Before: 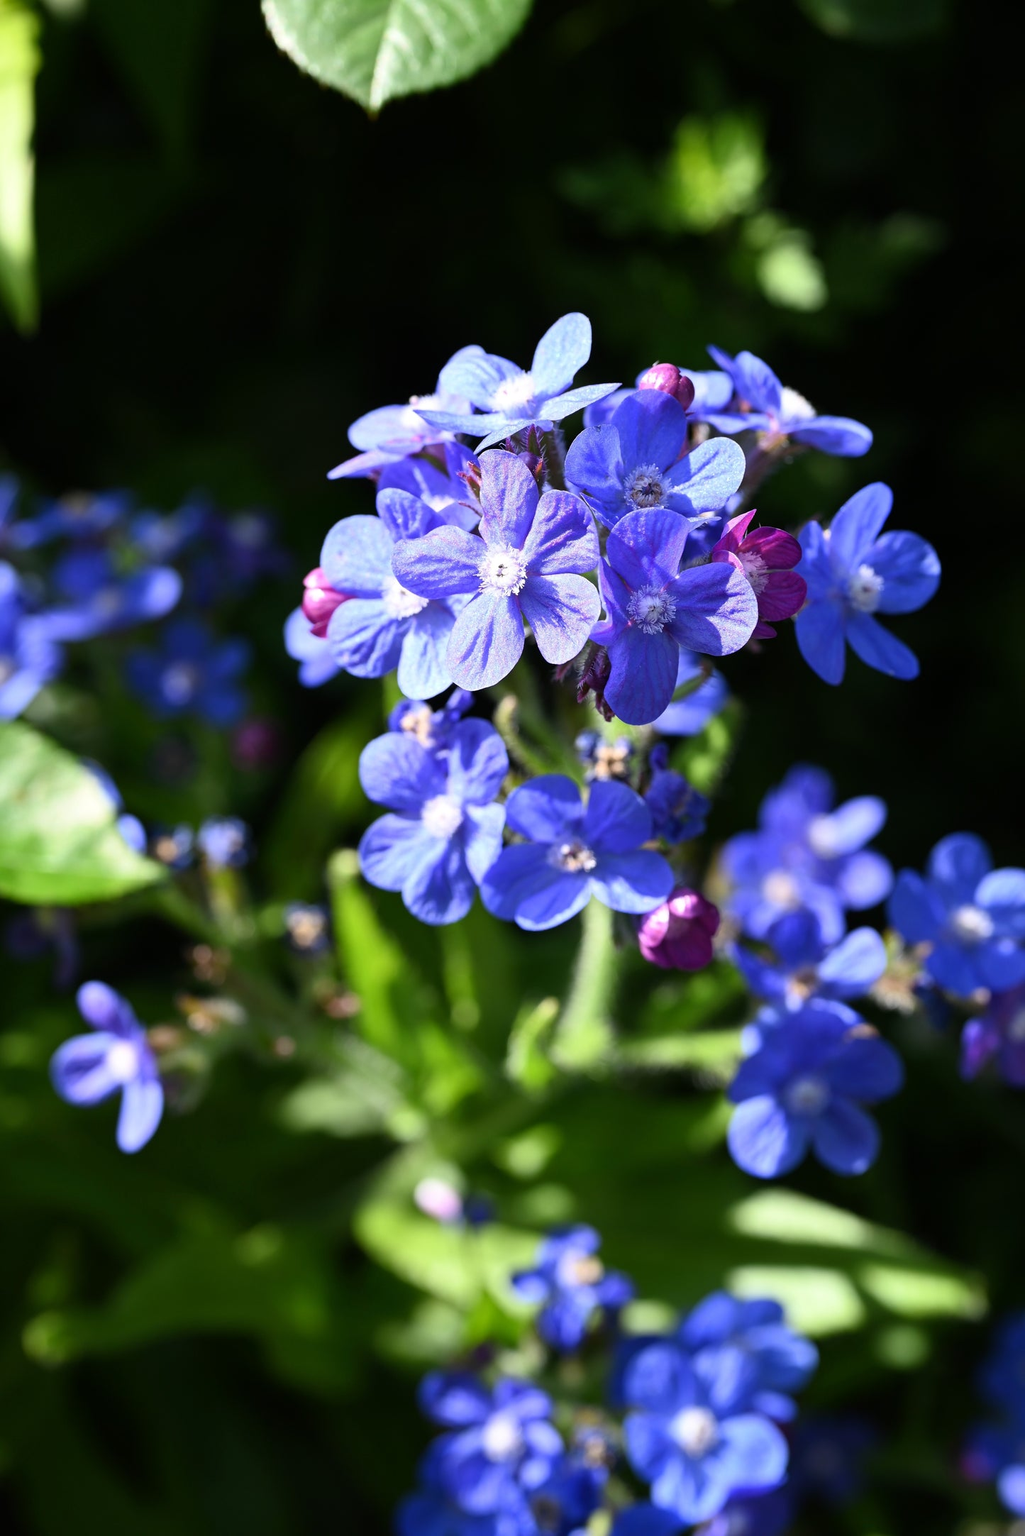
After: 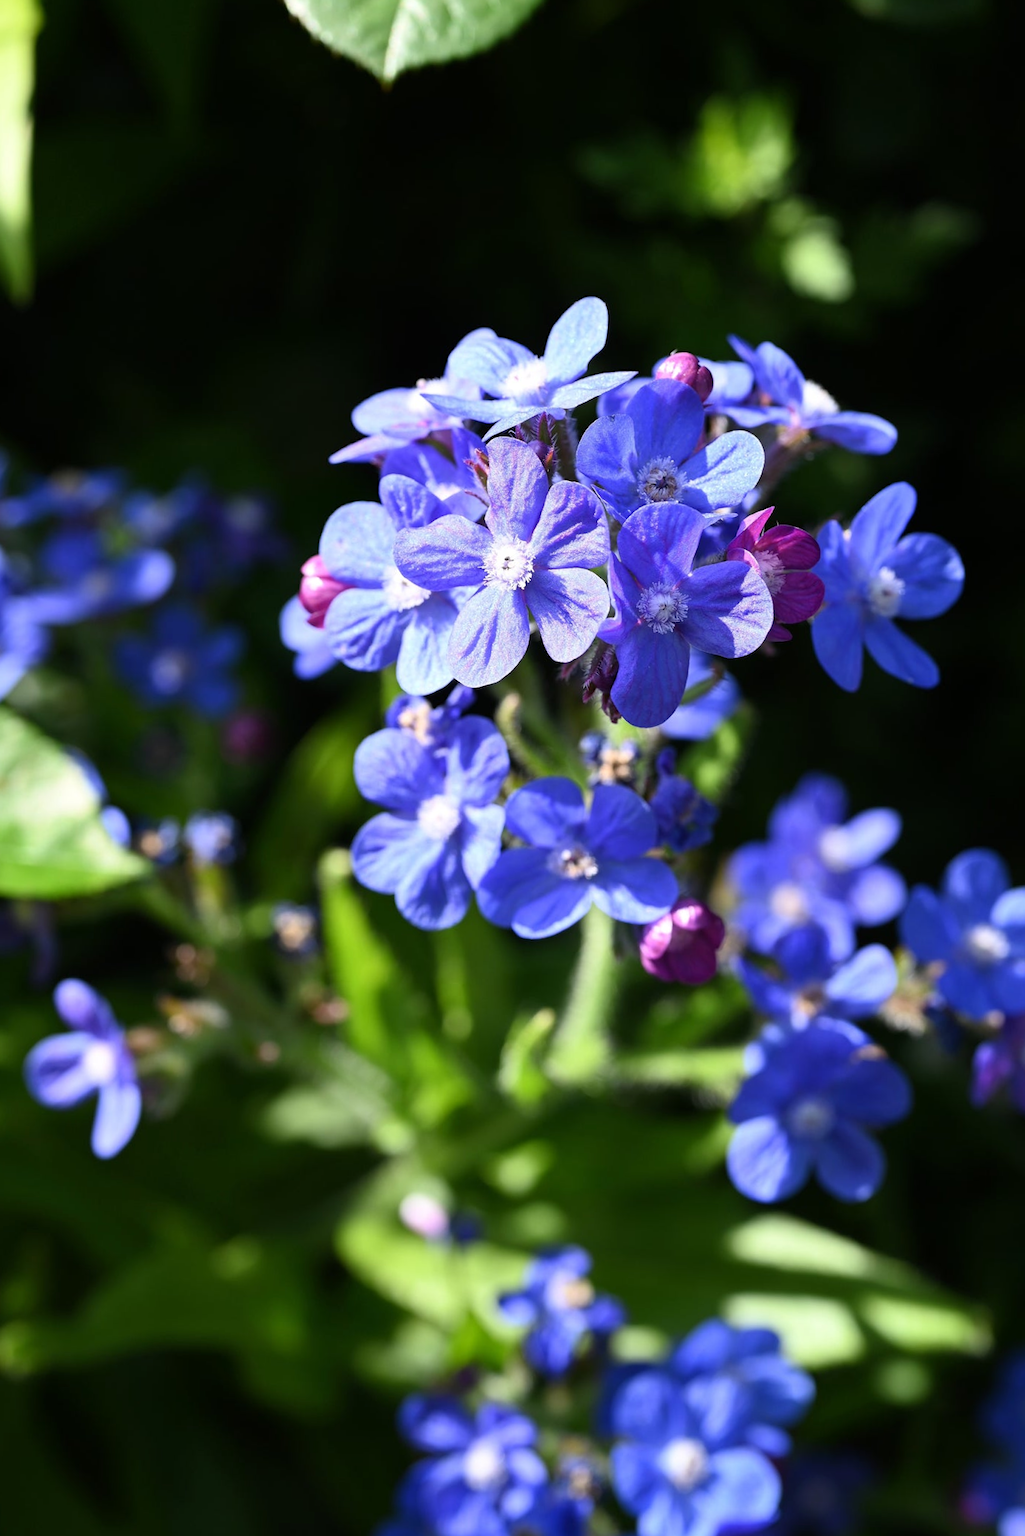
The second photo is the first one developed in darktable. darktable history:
crop and rotate: angle -1.54°
